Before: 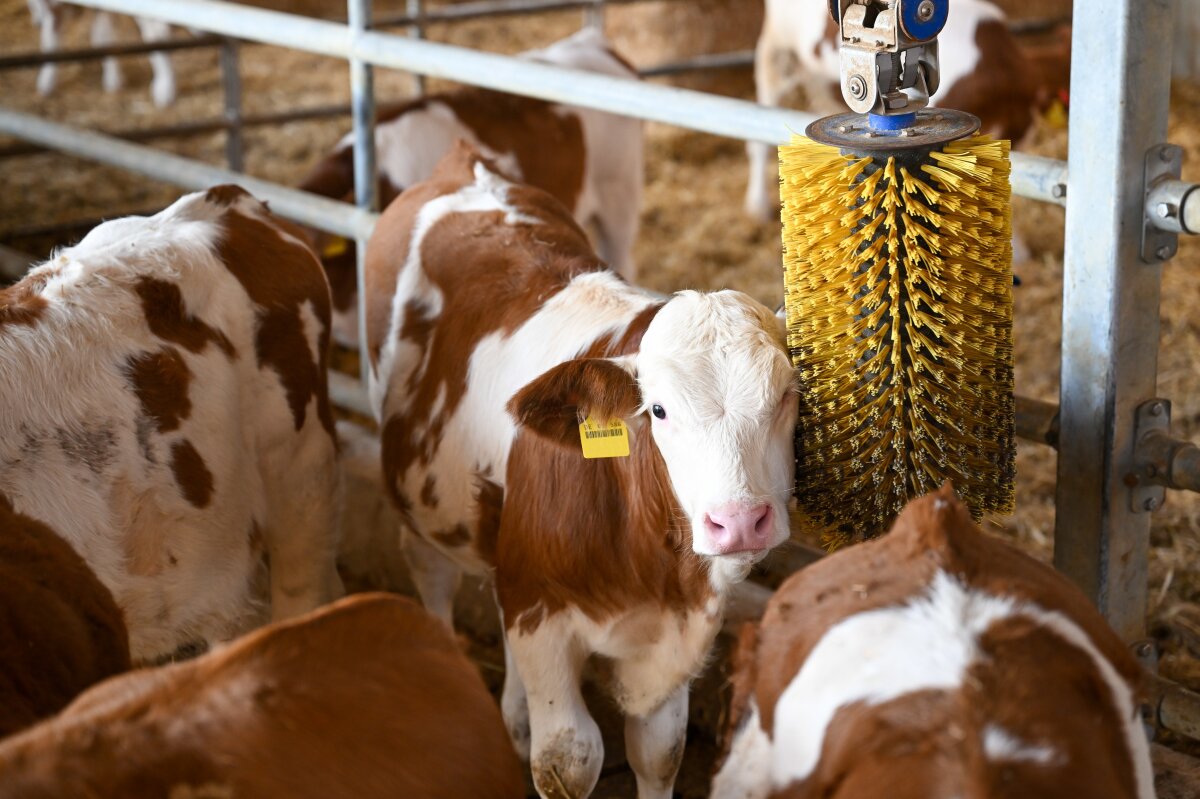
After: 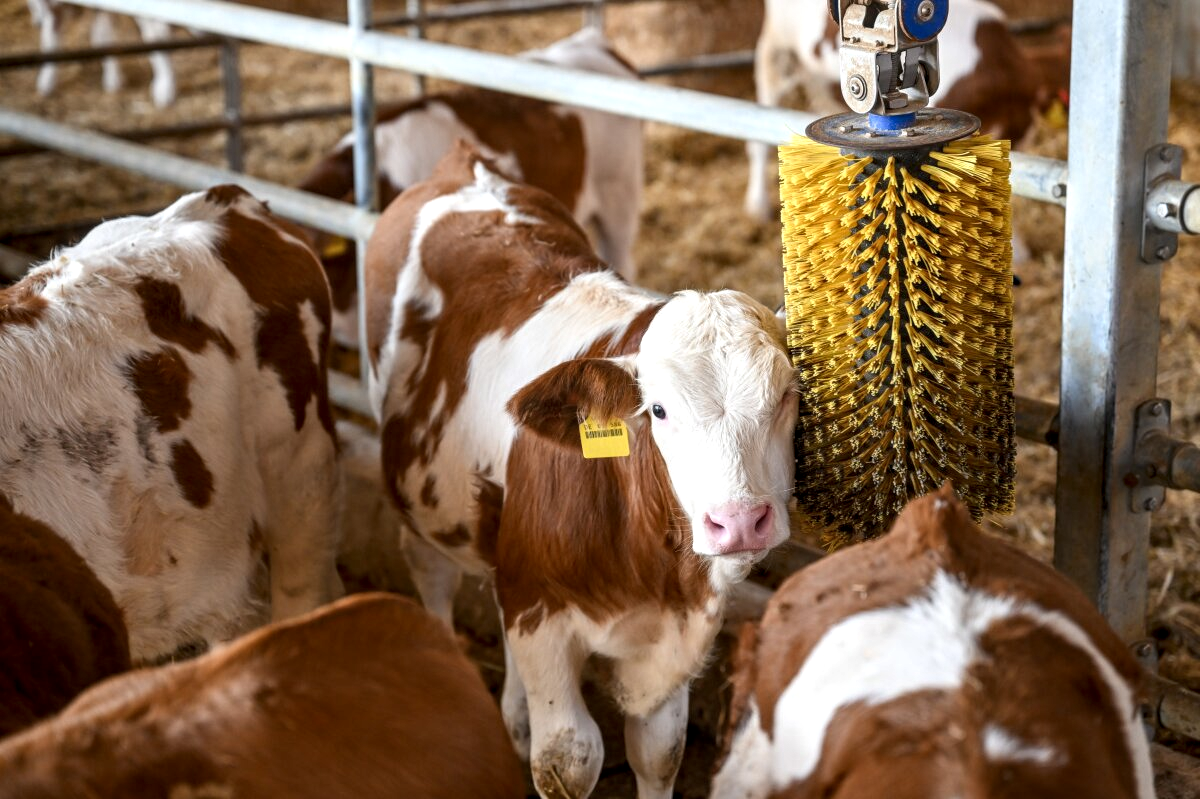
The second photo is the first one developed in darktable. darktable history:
local contrast: detail 139%
